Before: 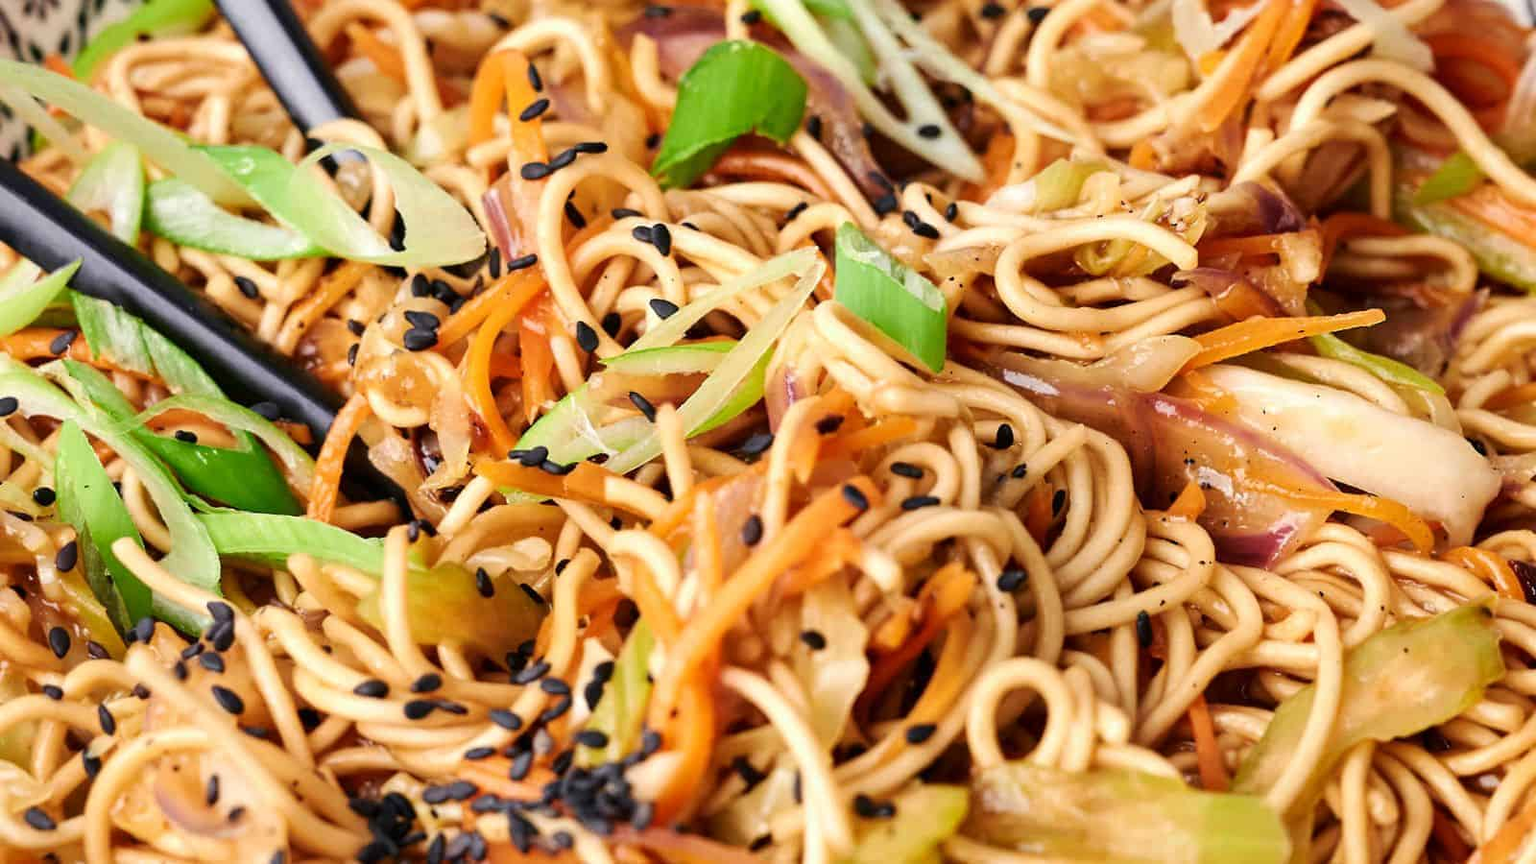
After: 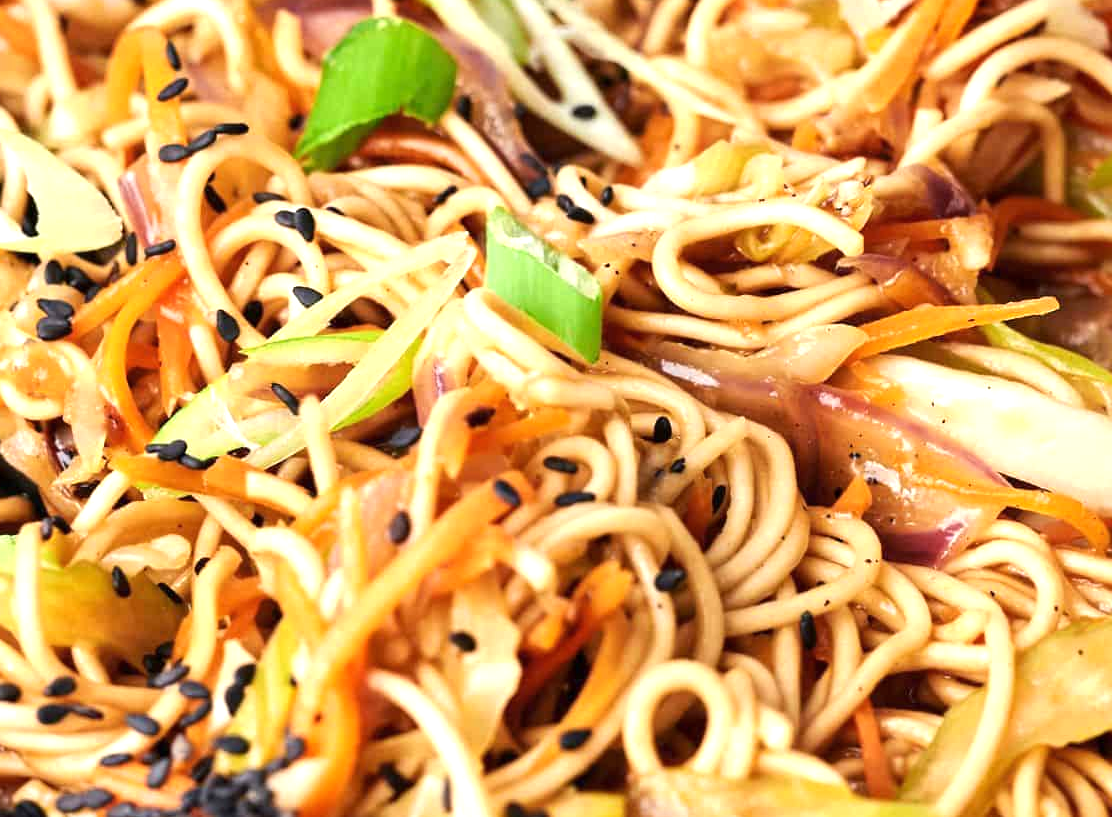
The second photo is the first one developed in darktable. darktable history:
tone equalizer: on, module defaults
color zones: curves: ch0 [(0.068, 0.464) (0.25, 0.5) (0.48, 0.508) (0.75, 0.536) (0.886, 0.476) (0.967, 0.456)]; ch1 [(0.066, 0.456) (0.25, 0.5) (0.616, 0.508) (0.746, 0.56) (0.934, 0.444)]
exposure: exposure 0.6 EV, compensate highlight preservation false
crop and rotate: left 24.034%, top 2.838%, right 6.406%, bottom 6.299%
